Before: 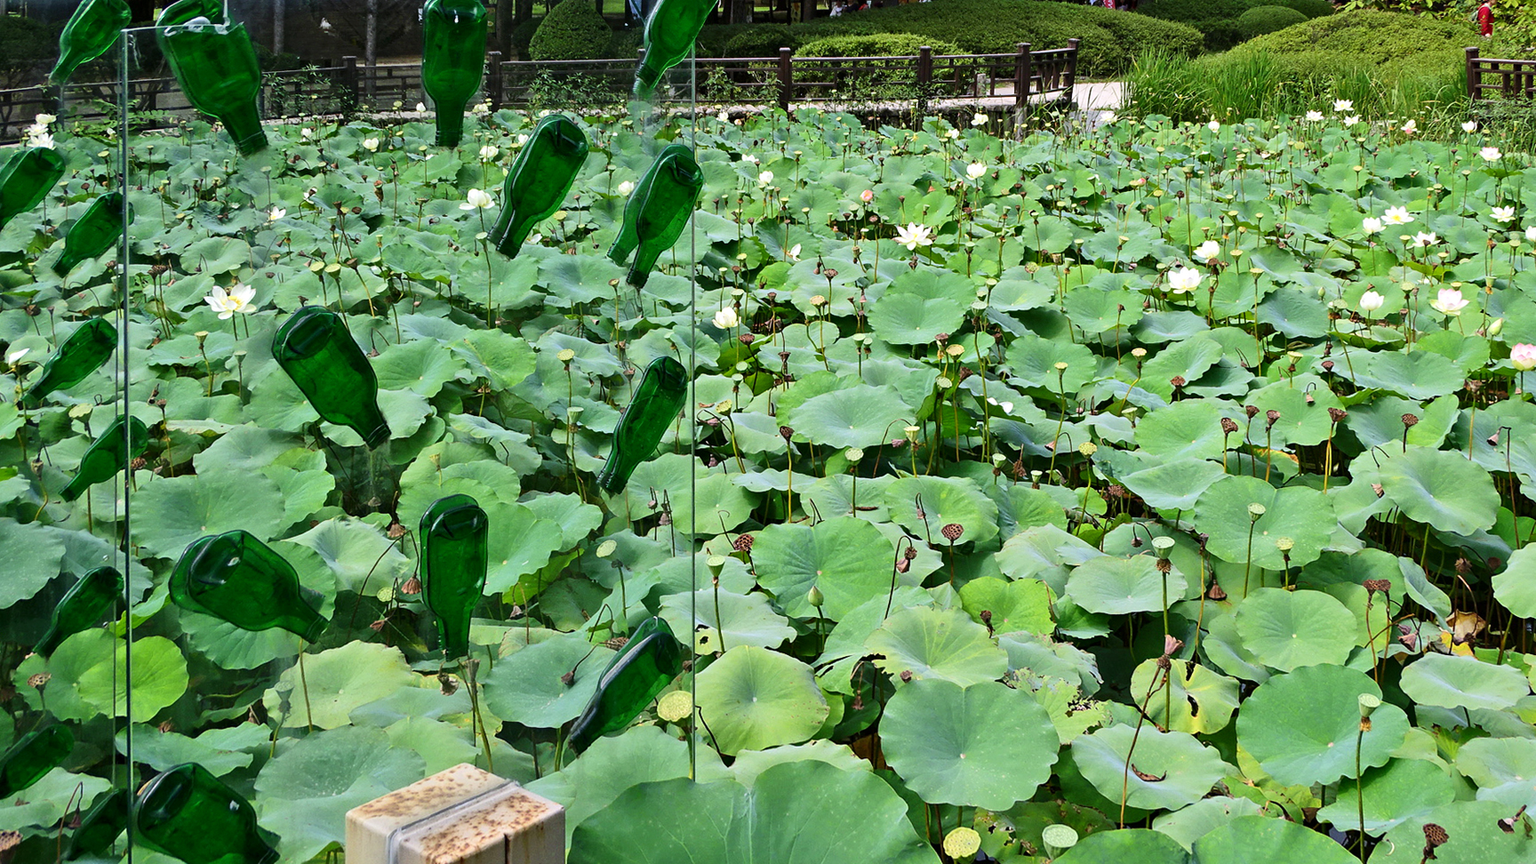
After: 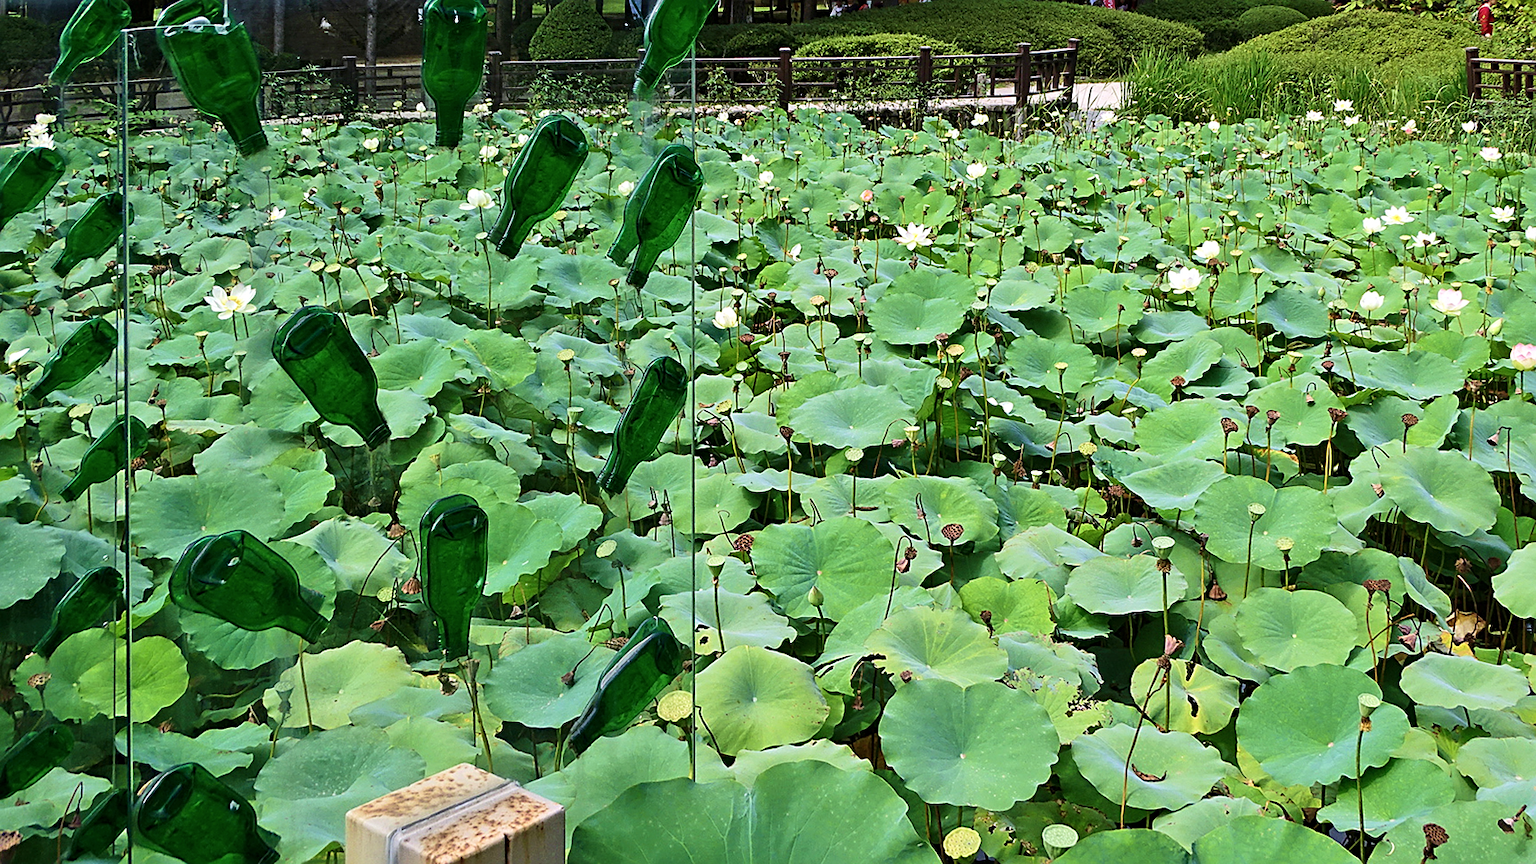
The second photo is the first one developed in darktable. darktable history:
sharpen: on, module defaults
contrast brightness saturation: saturation -0.05
velvia: on, module defaults
